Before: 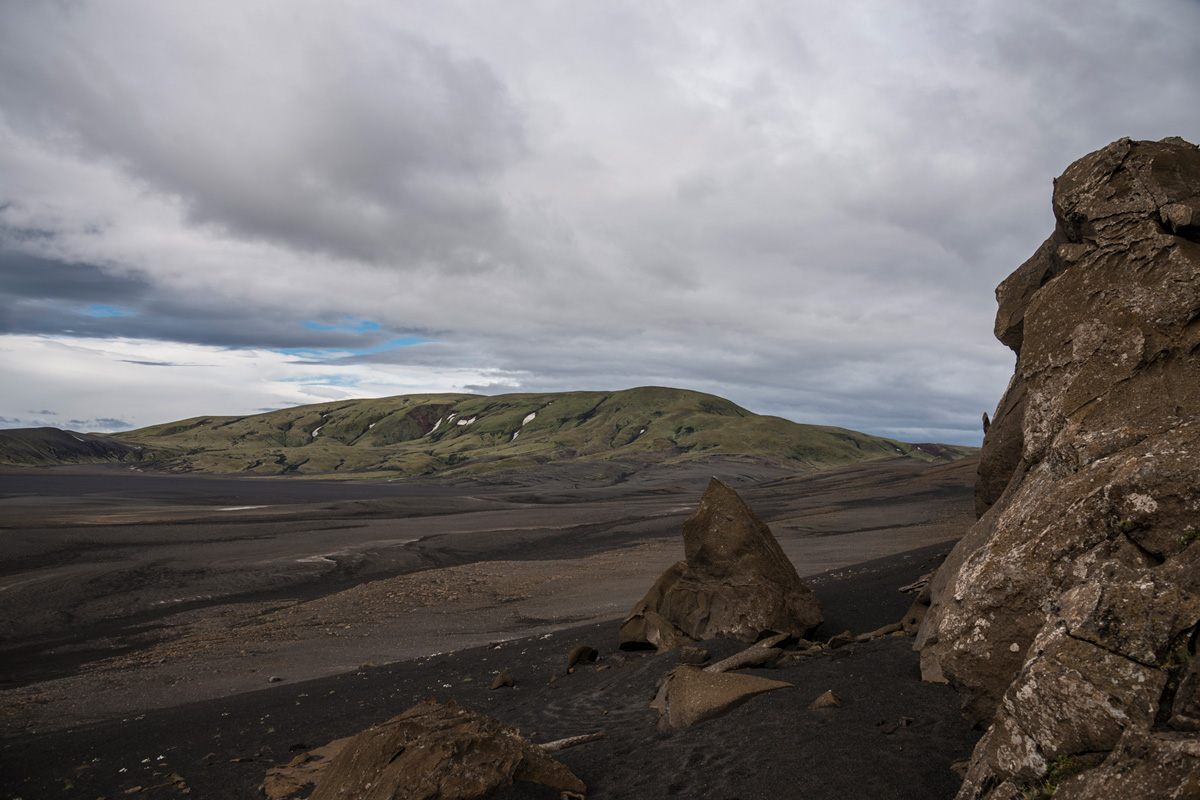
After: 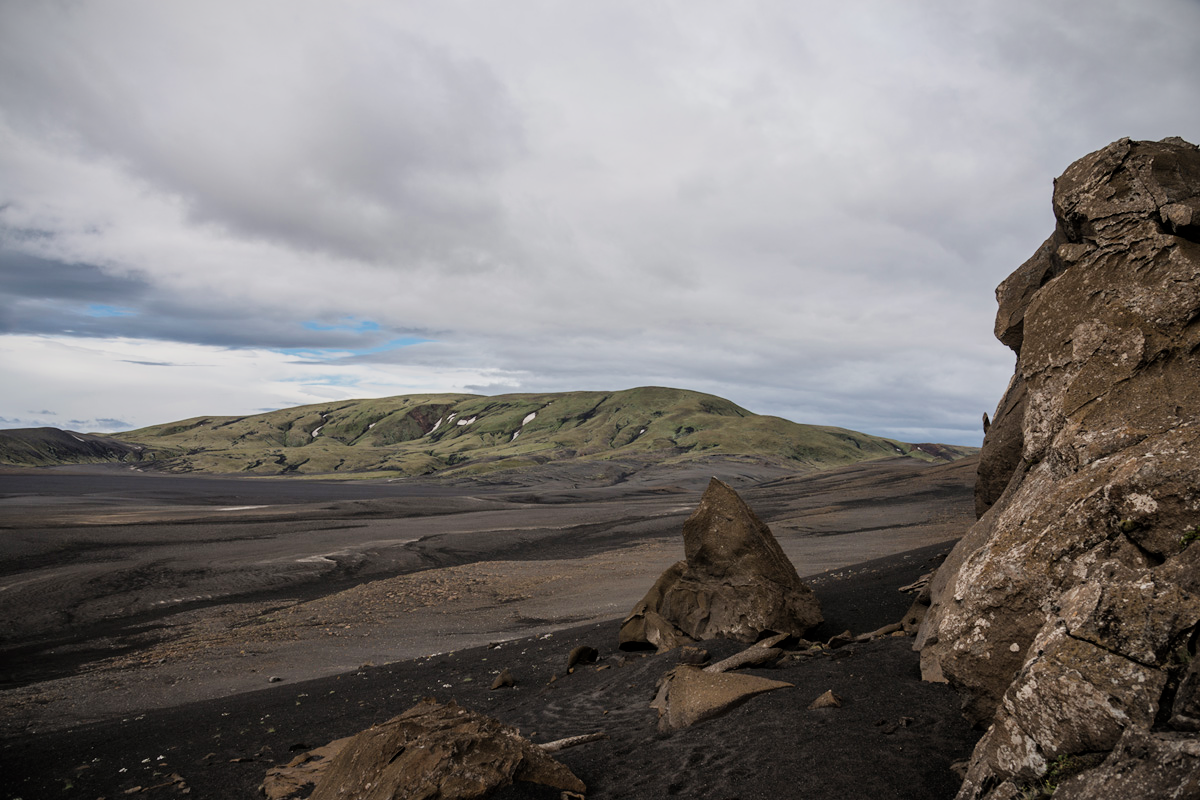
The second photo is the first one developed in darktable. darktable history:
vignetting: fall-off start 100%, brightness -0.282, width/height ratio 1.31
color balance: output saturation 98.5%
filmic rgb: black relative exposure -7.65 EV, white relative exposure 4.56 EV, hardness 3.61
exposure: exposure 0.661 EV, compensate highlight preservation false
